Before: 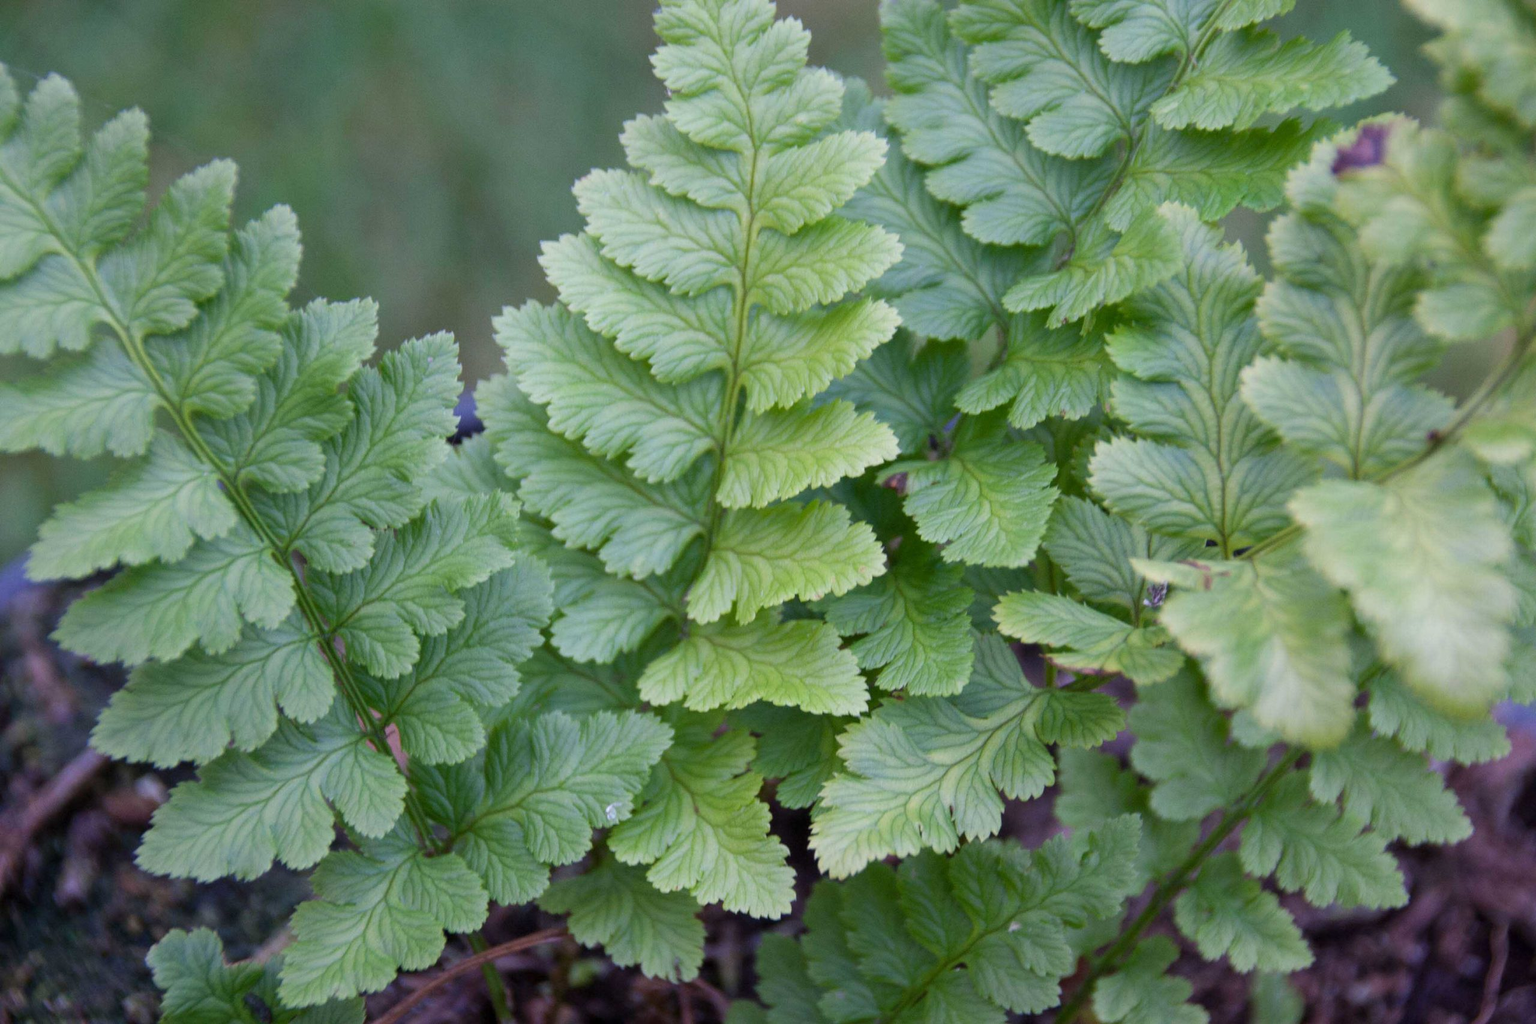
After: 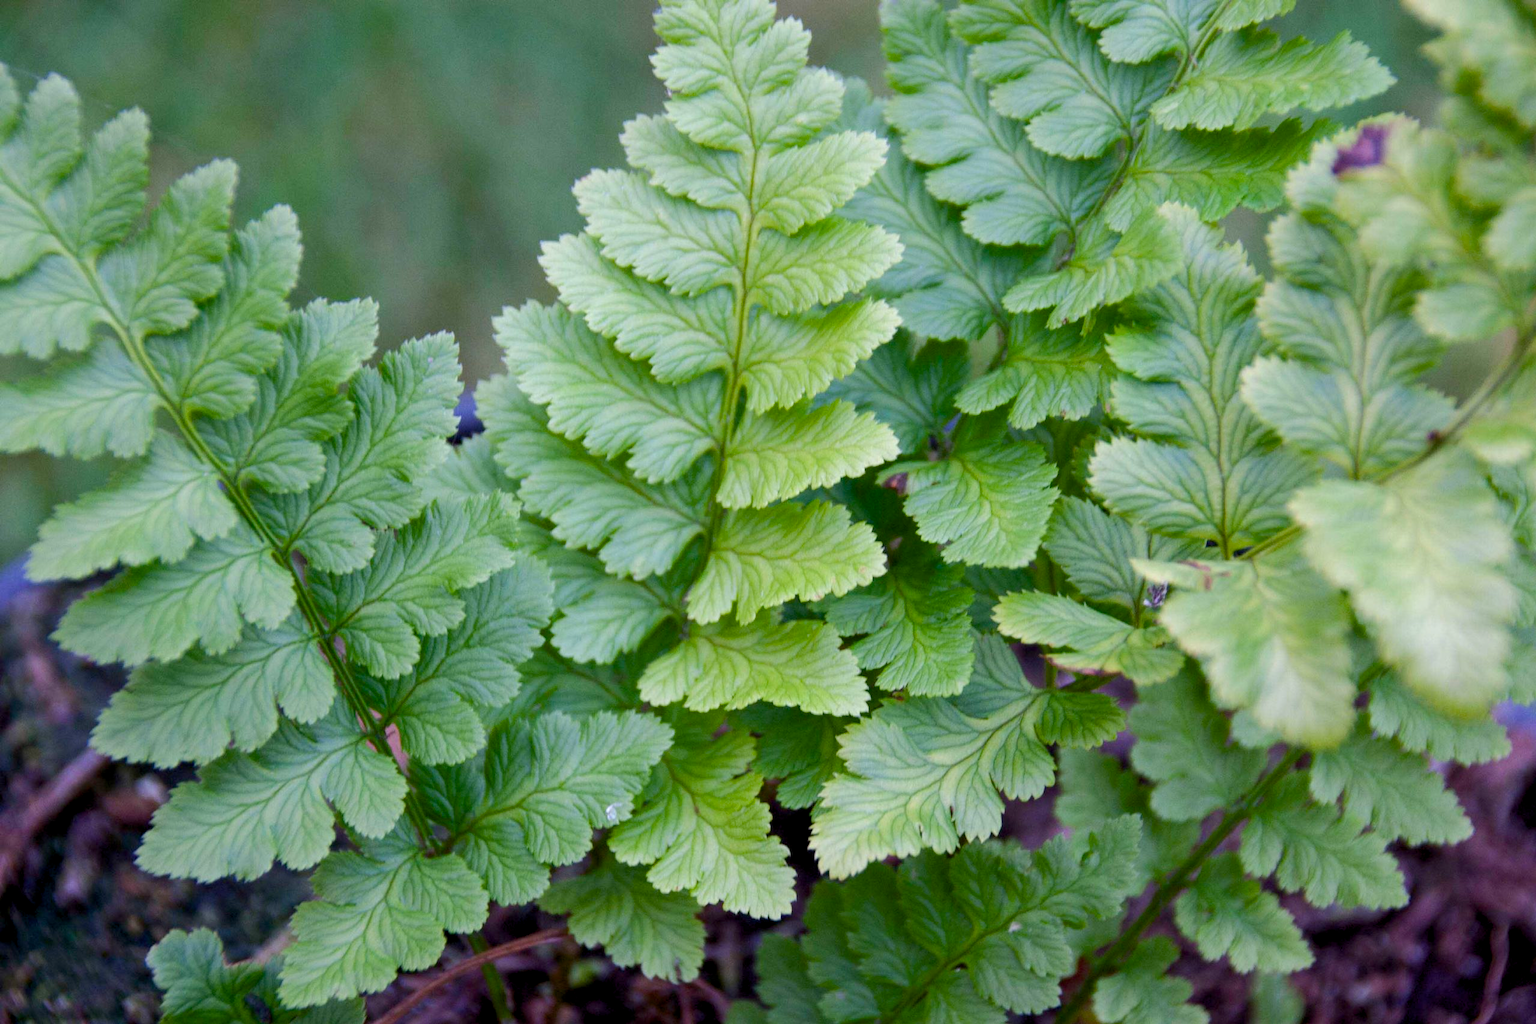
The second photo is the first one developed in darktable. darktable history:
color balance rgb: global offset › luminance -0.51%, perceptual saturation grading › global saturation 27.53%, perceptual saturation grading › highlights -25%, perceptual saturation grading › shadows 25%, perceptual brilliance grading › highlights 6.62%, perceptual brilliance grading › mid-tones 17.07%, perceptual brilliance grading › shadows -5.23%
rotate and perspective: automatic cropping off
